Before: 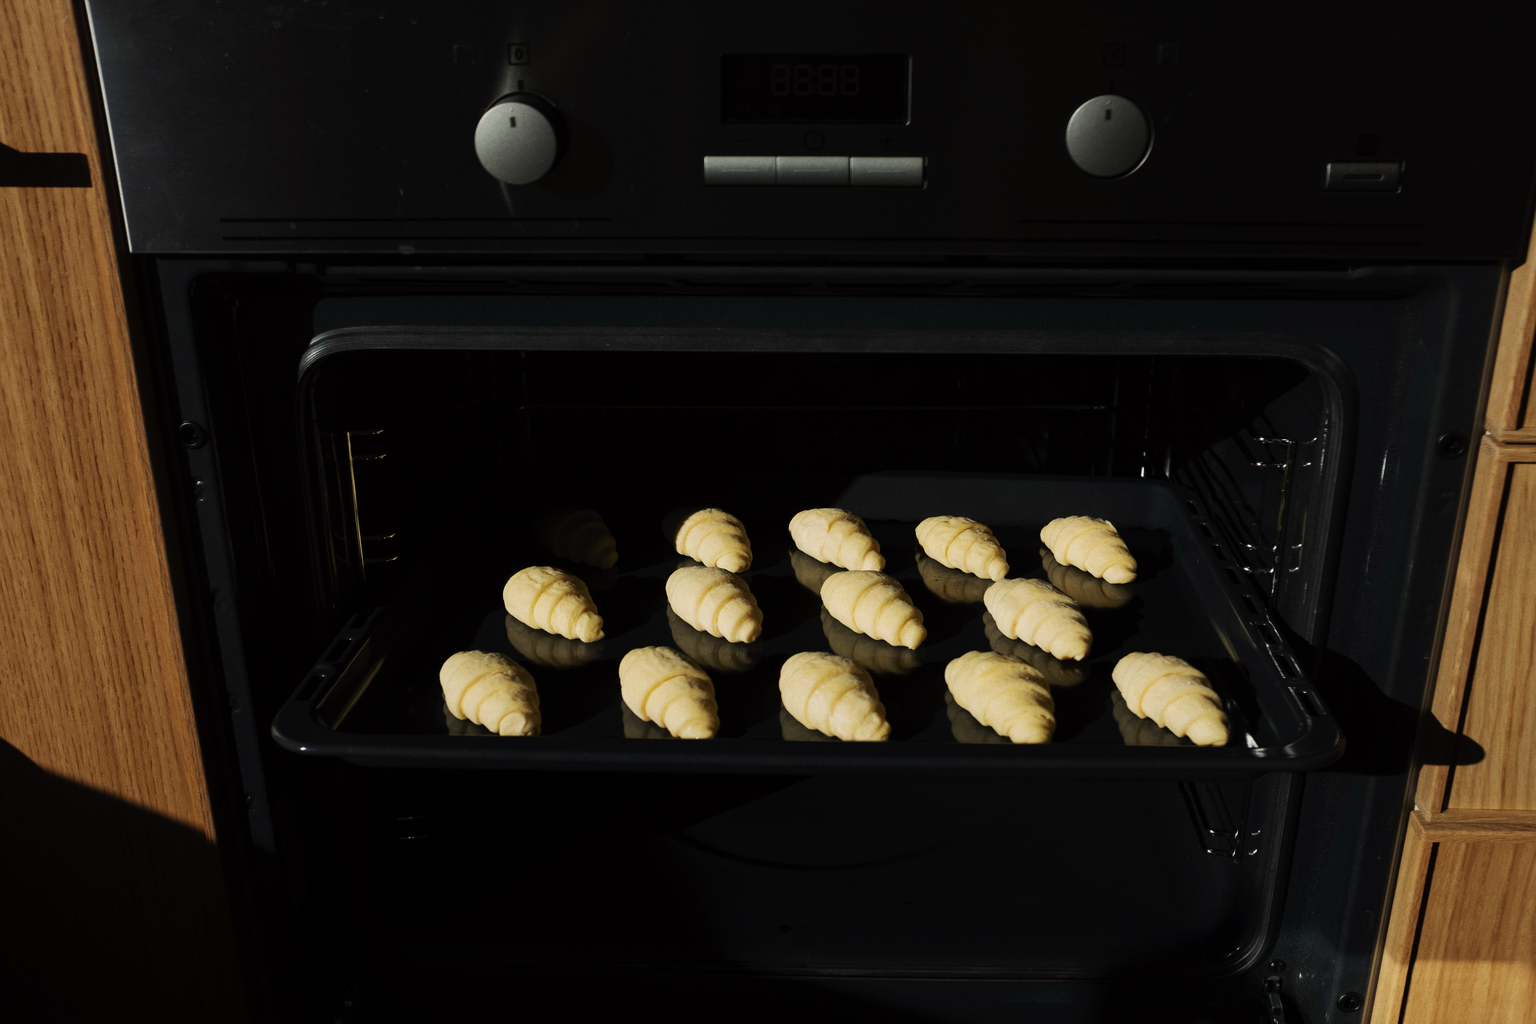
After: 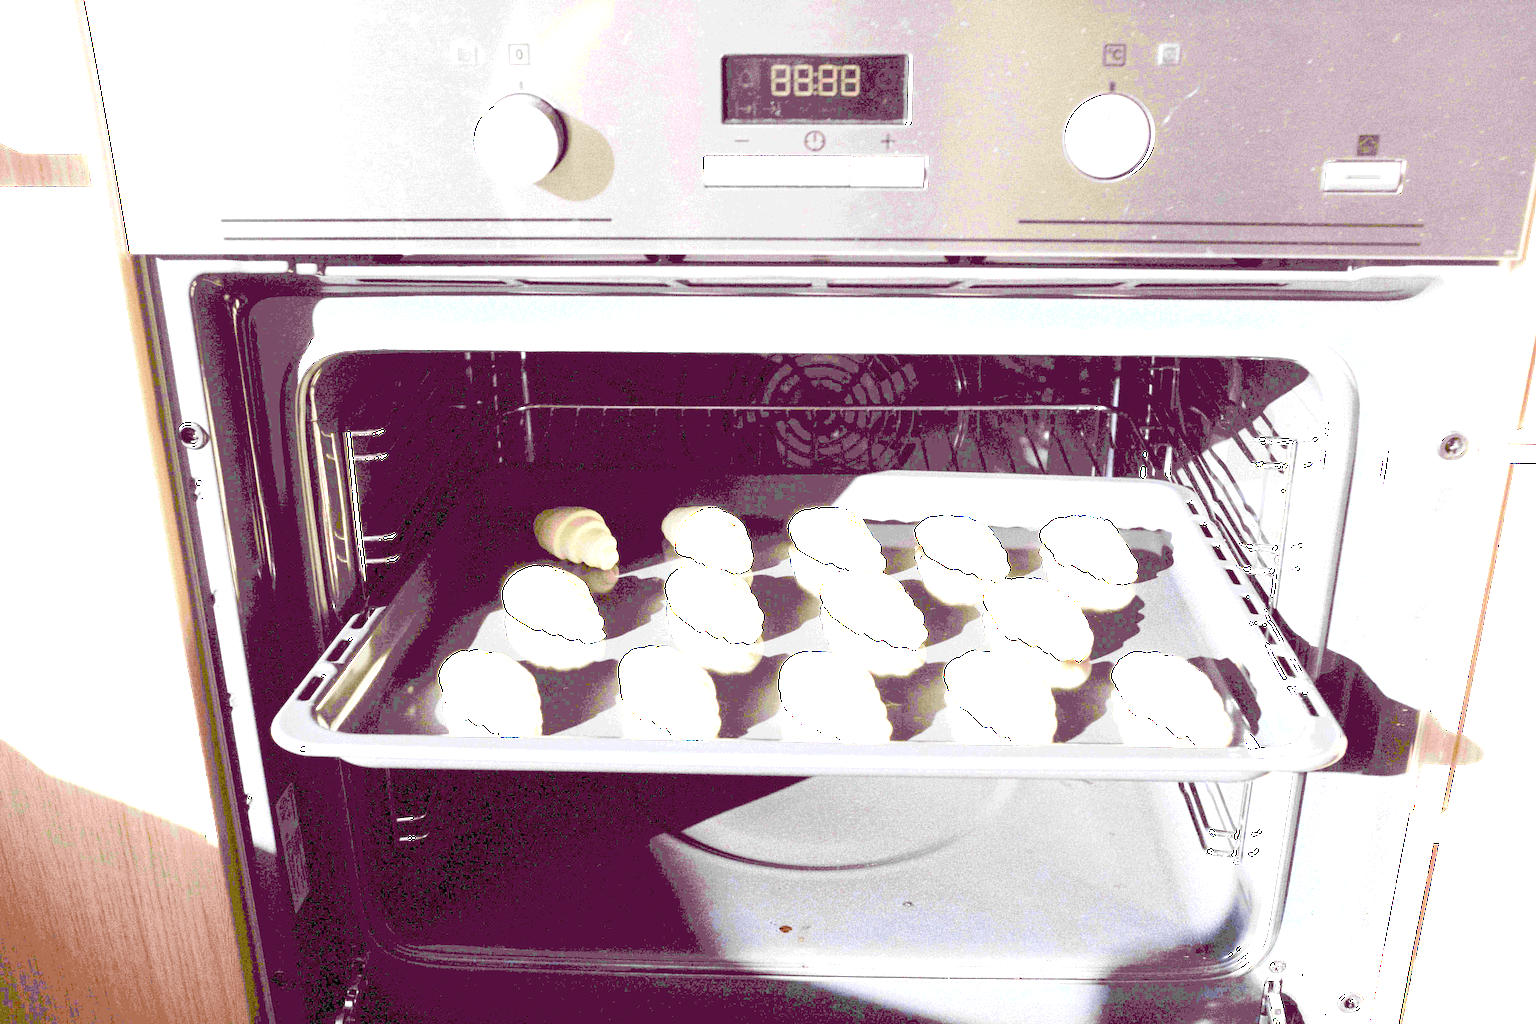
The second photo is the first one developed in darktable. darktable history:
contrast brightness saturation: saturation -0.088
levels: levels [0.062, 0.494, 0.925]
exposure: exposure 7.906 EV, compensate exposure bias true, compensate highlight preservation false
